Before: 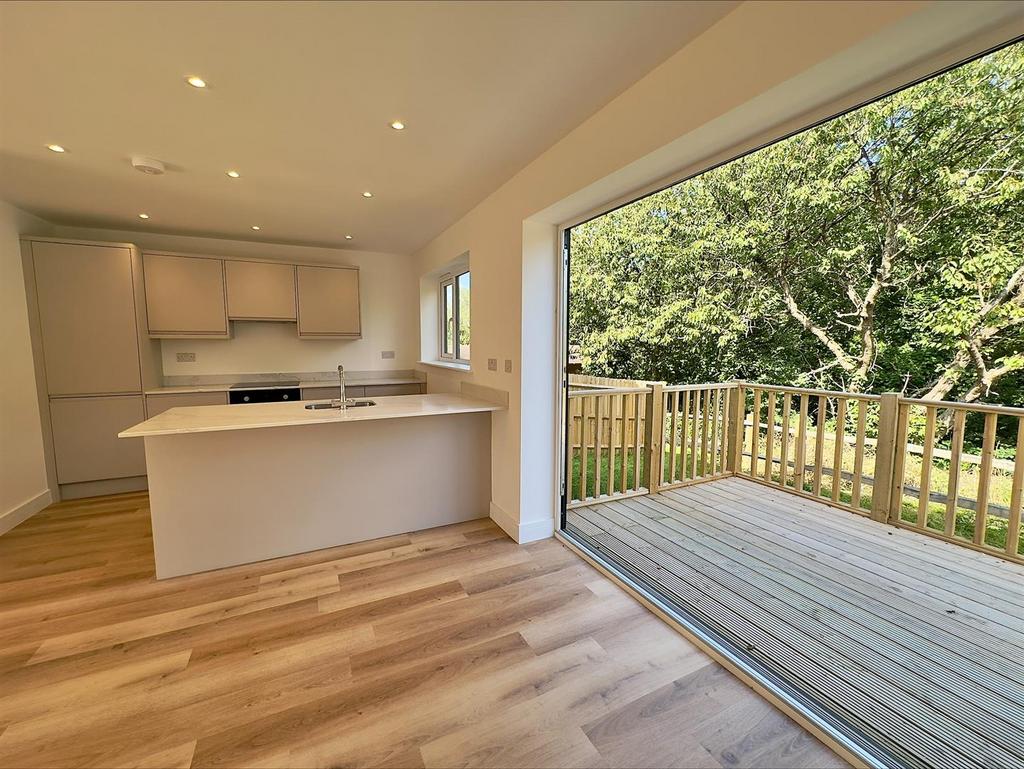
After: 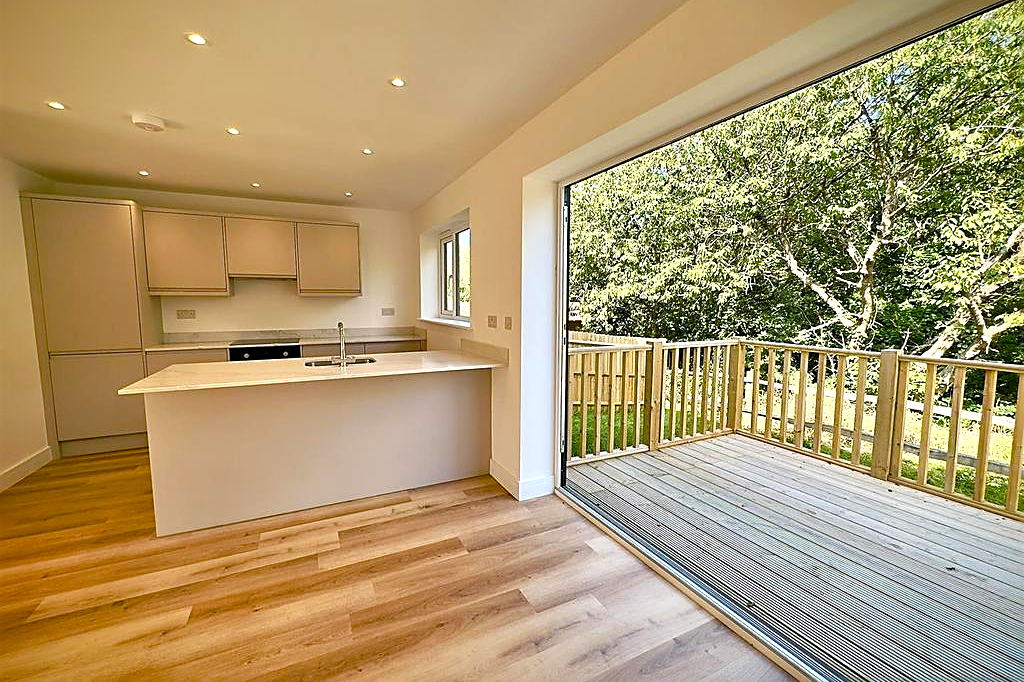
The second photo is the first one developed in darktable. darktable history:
sharpen: on, module defaults
vignetting: fall-off start 88.53%, fall-off radius 44.2%, saturation 0.376, width/height ratio 1.161
color balance rgb: perceptual saturation grading › global saturation 25%, perceptual saturation grading › highlights -50%, perceptual saturation grading › shadows 30%, perceptual brilliance grading › global brilliance 12%, global vibrance 20%
crop and rotate: top 5.609%, bottom 5.609%
